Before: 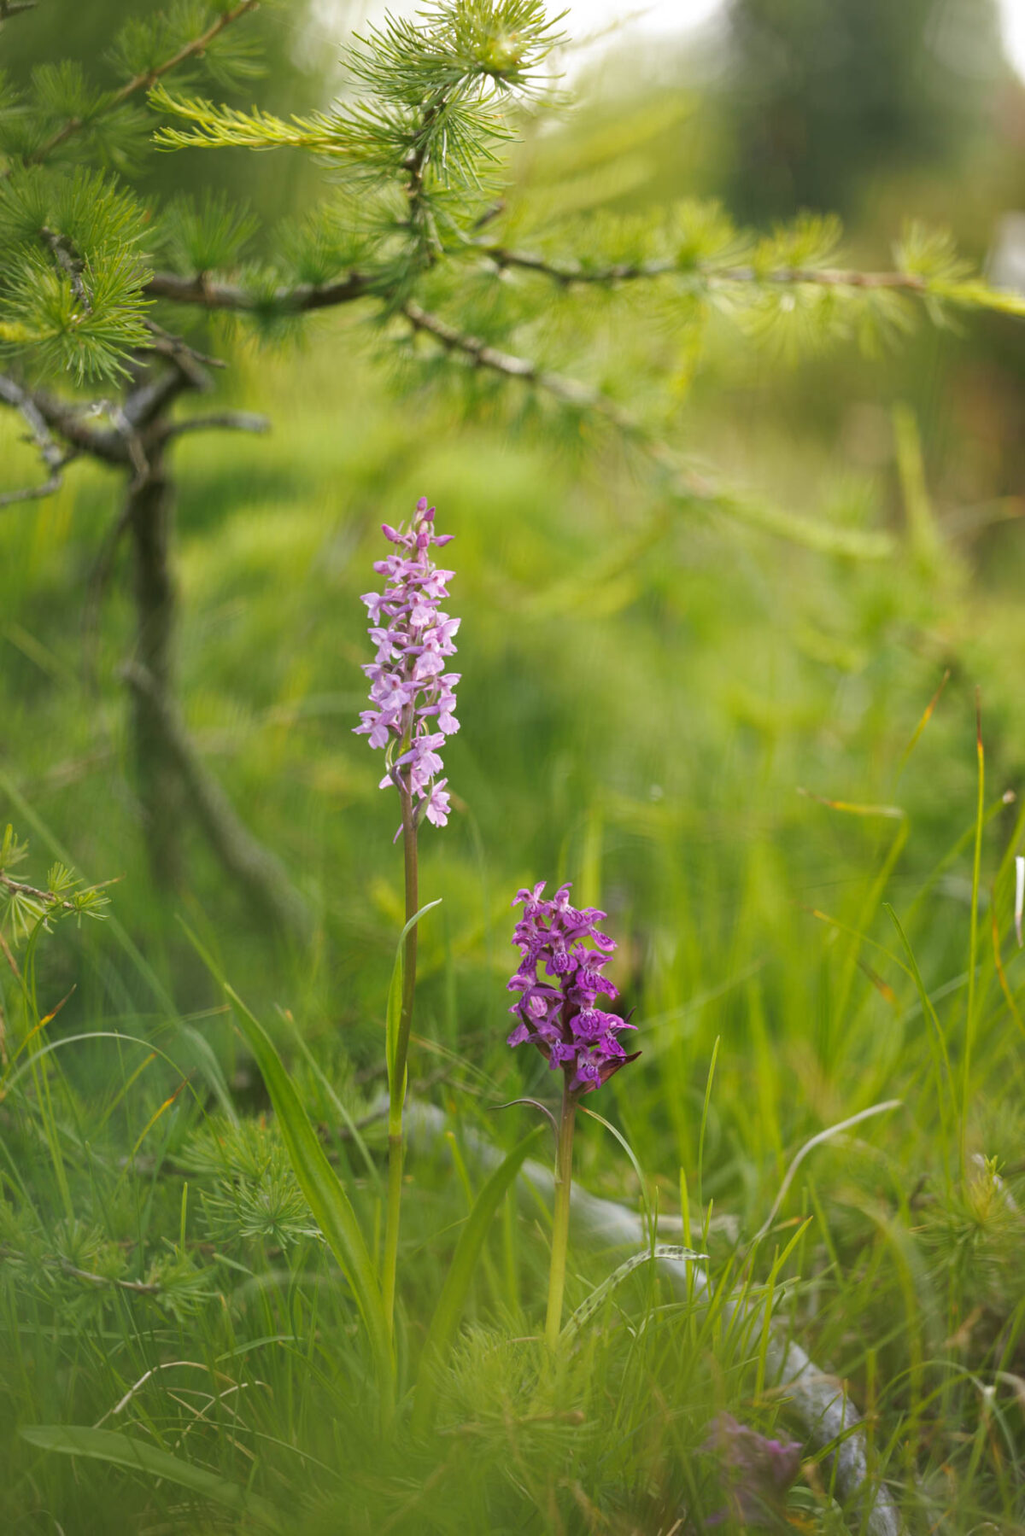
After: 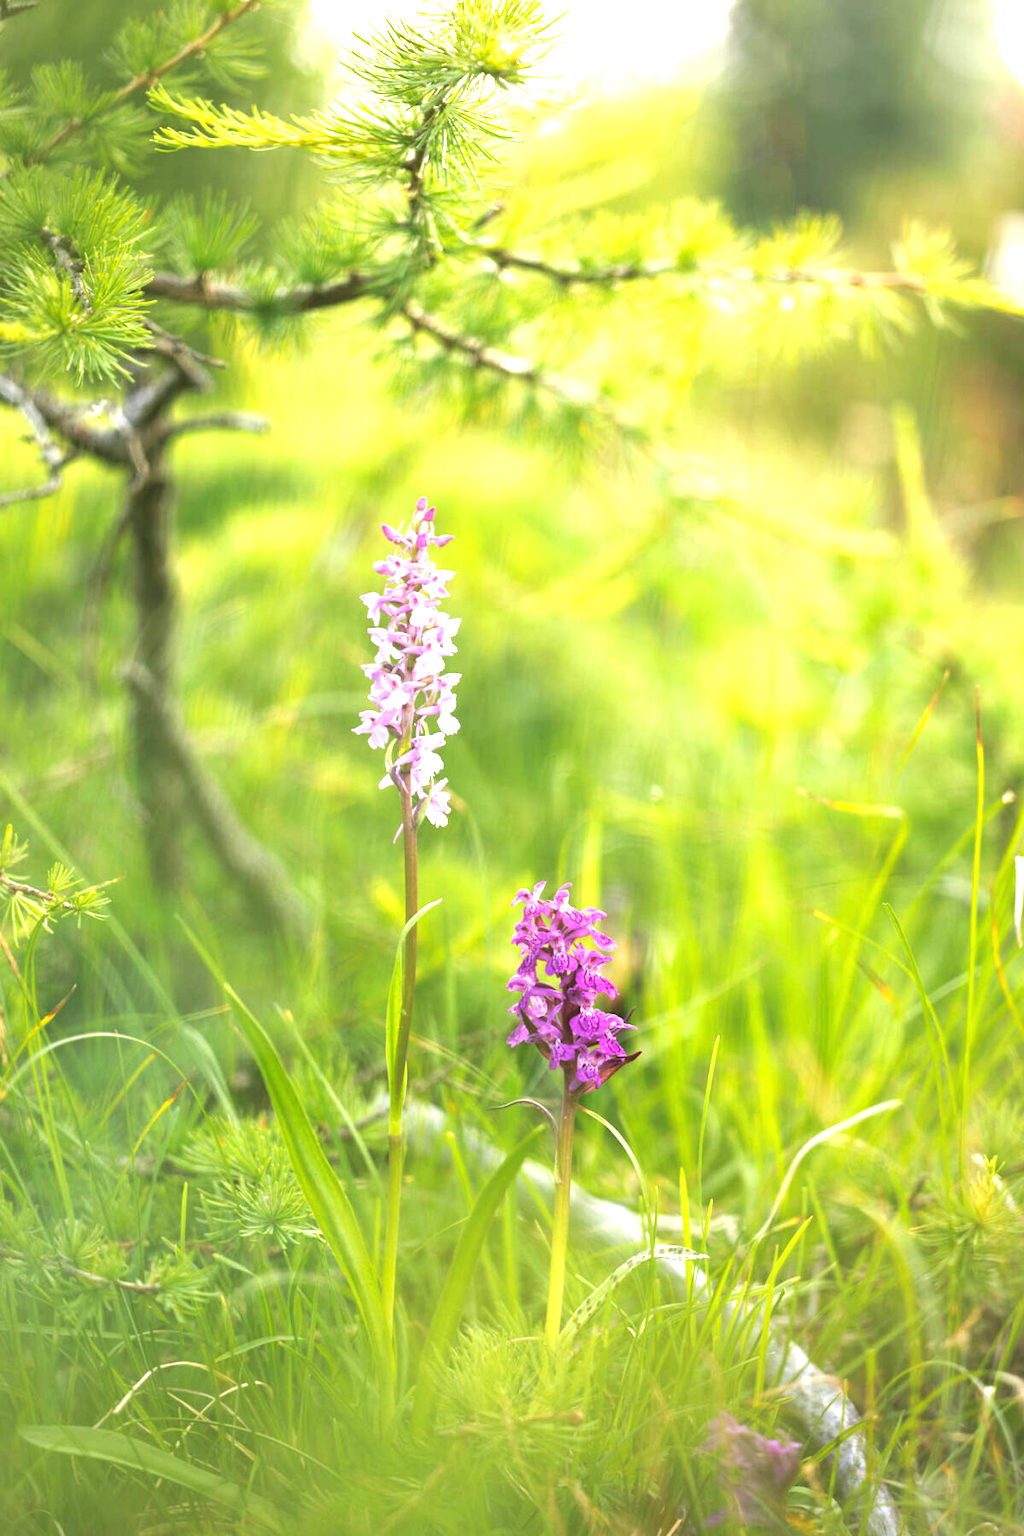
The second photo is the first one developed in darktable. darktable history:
exposure: black level correction 0, exposure 1.461 EV, compensate exposure bias true, compensate highlight preservation false
